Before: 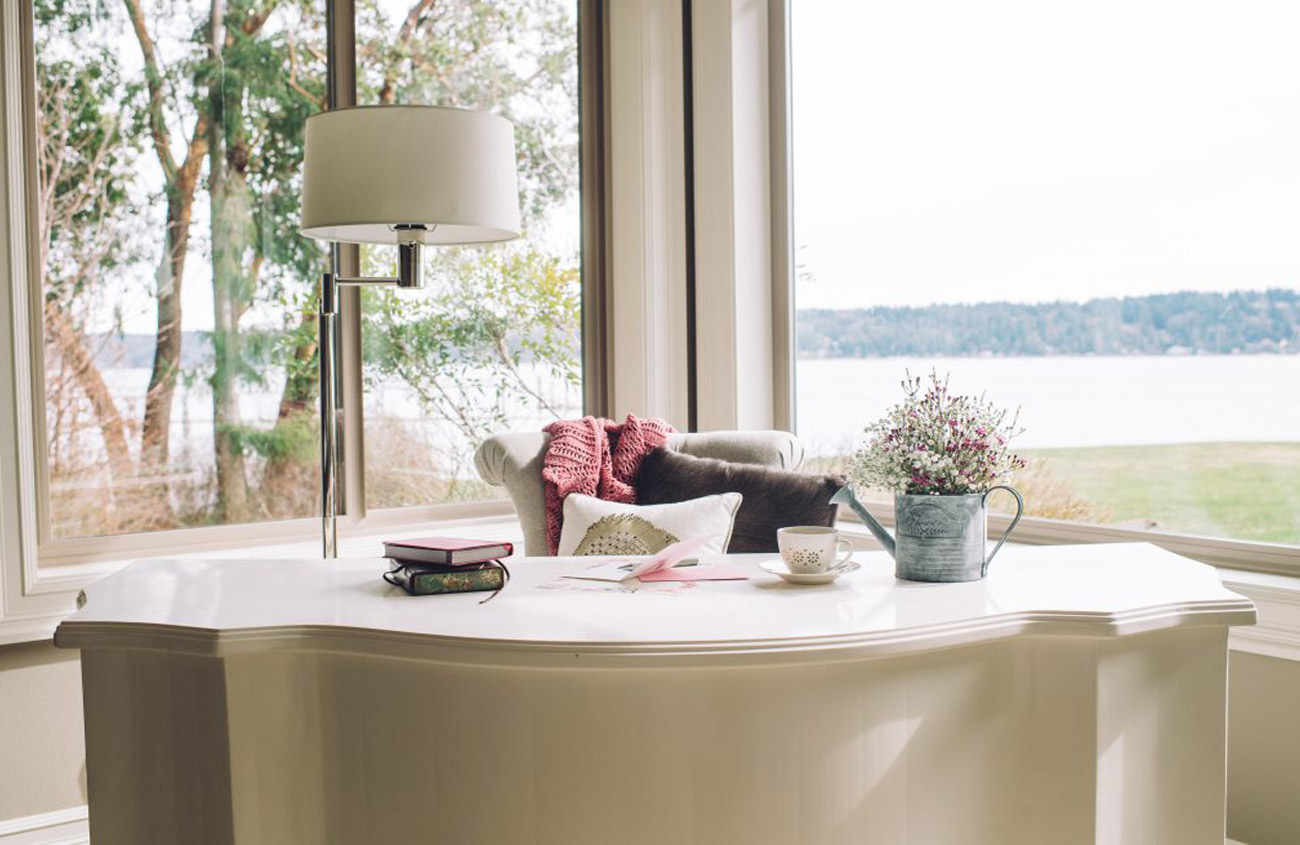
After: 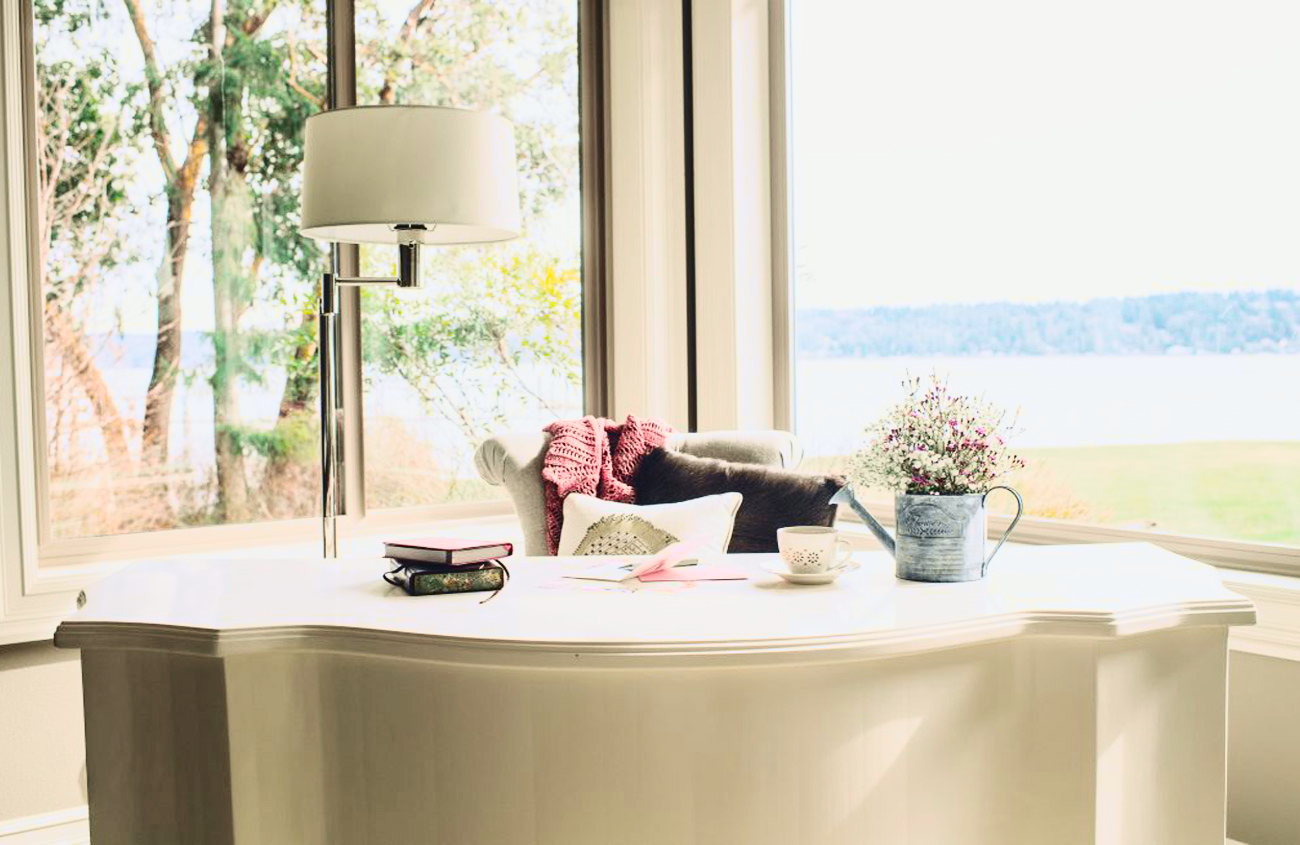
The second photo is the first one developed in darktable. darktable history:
tone curve: curves: ch0 [(0.003, 0.023) (0.071, 0.052) (0.236, 0.197) (0.466, 0.557) (0.625, 0.761) (0.783, 0.9) (0.994, 0.968)]; ch1 [(0, 0) (0.262, 0.227) (0.417, 0.386) (0.469, 0.467) (0.502, 0.498) (0.528, 0.53) (0.573, 0.579) (0.605, 0.621) (0.644, 0.671) (0.686, 0.728) (0.994, 0.987)]; ch2 [(0, 0) (0.262, 0.188) (0.385, 0.353) (0.427, 0.424) (0.495, 0.493) (0.515, 0.54) (0.547, 0.561) (0.589, 0.613) (0.644, 0.748) (1, 1)], color space Lab, independent channels, preserve colors none
